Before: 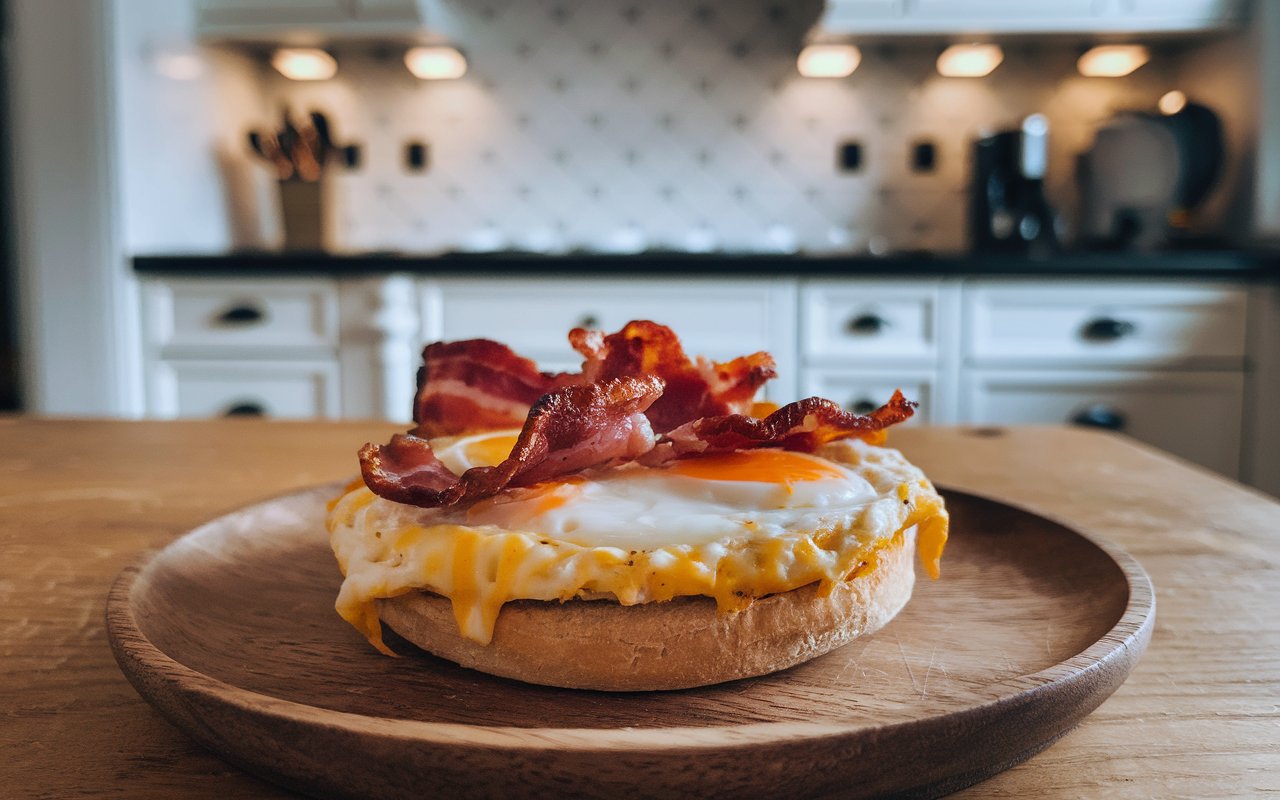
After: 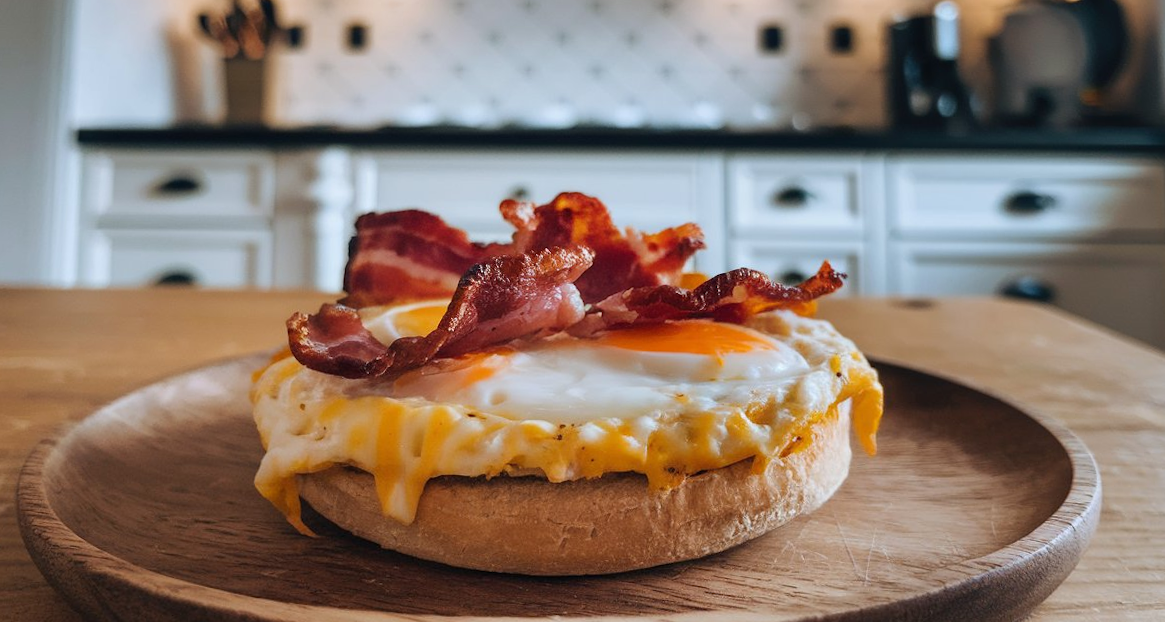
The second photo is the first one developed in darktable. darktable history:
crop and rotate: left 1.814%, top 12.818%, right 0.25%, bottom 9.225%
rotate and perspective: rotation 0.215°, lens shift (vertical) -0.139, crop left 0.069, crop right 0.939, crop top 0.002, crop bottom 0.996
